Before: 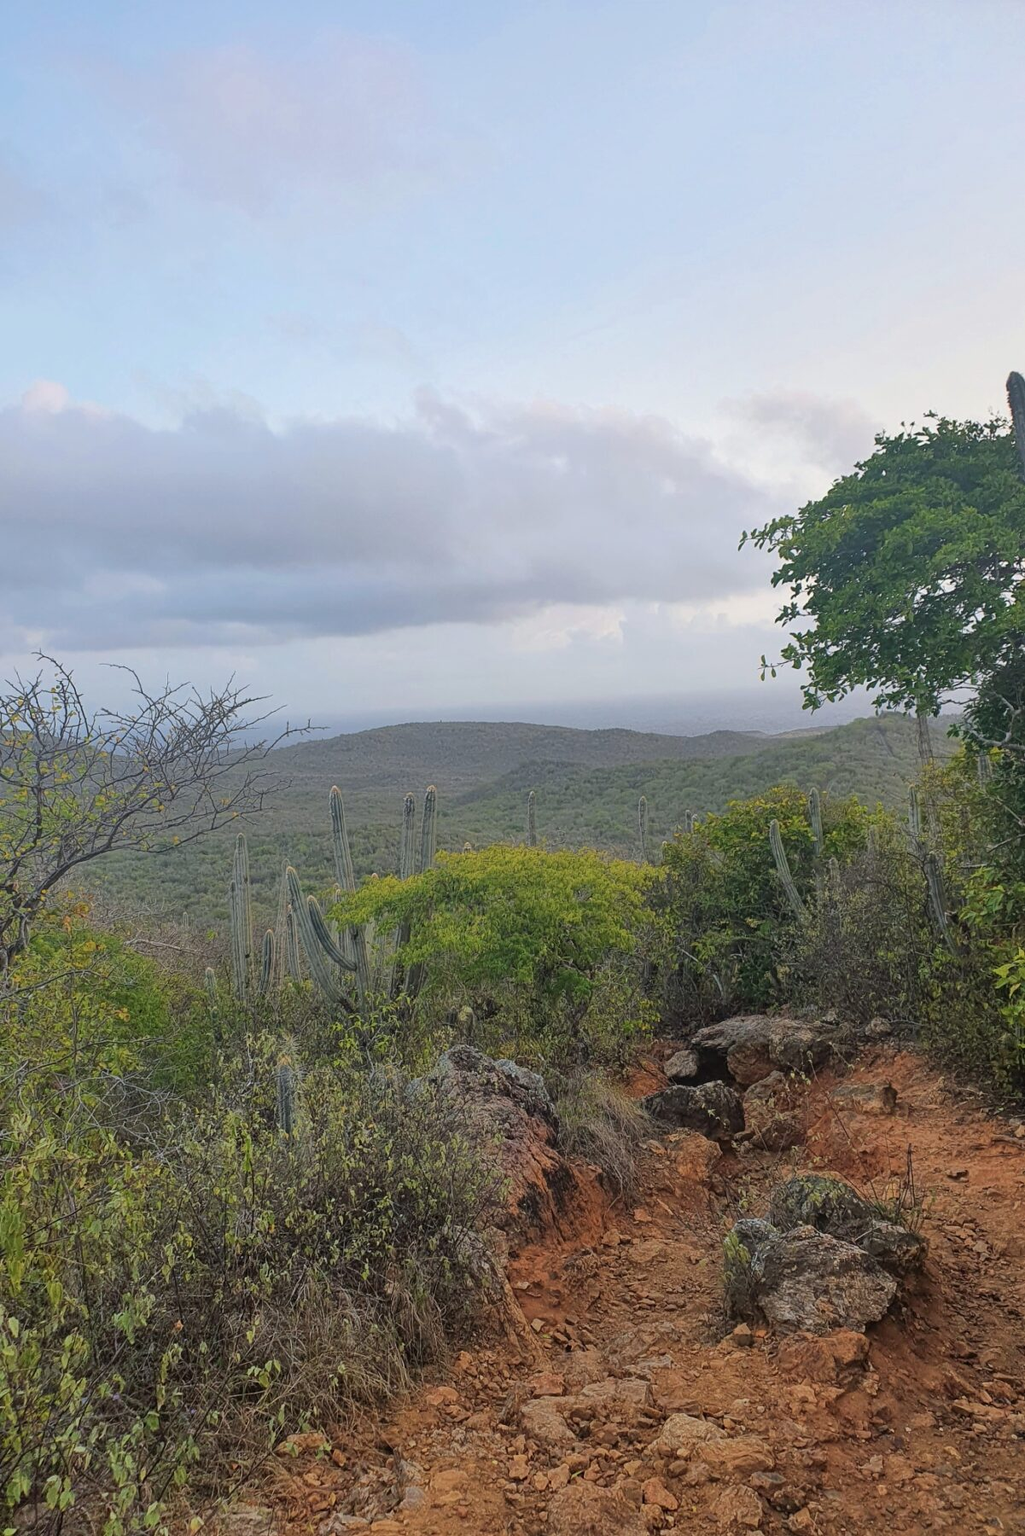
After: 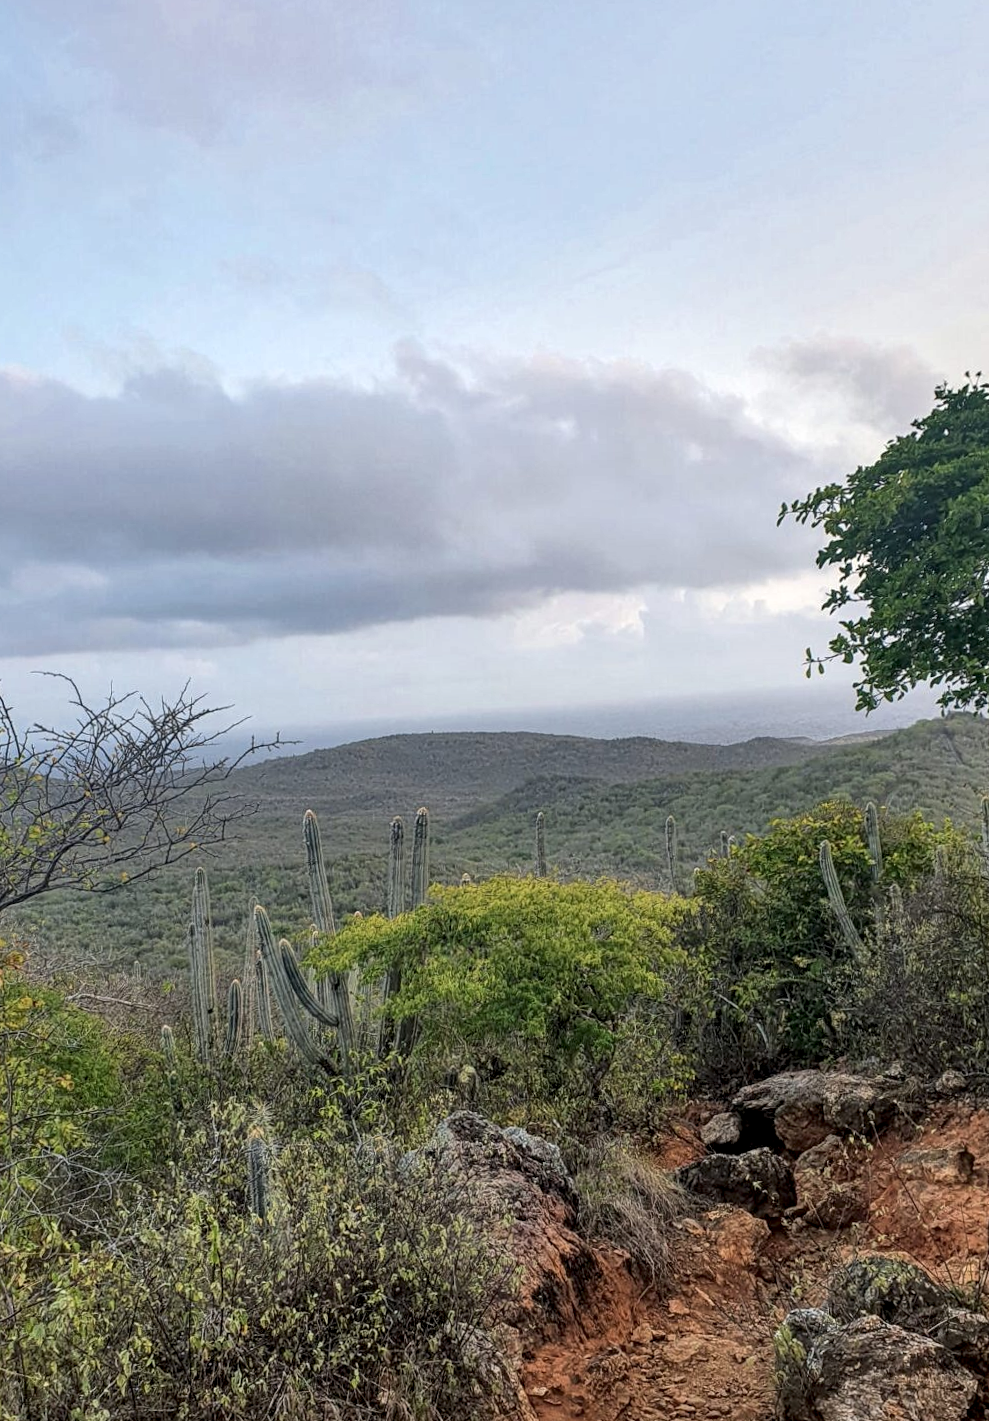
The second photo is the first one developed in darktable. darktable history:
local contrast: highlights 65%, shadows 54%, detail 169%, midtone range 0.514
rotate and perspective: rotation -1°, crop left 0.011, crop right 0.989, crop top 0.025, crop bottom 0.975
crop and rotate: left 7.196%, top 4.574%, right 10.605%, bottom 13.178%
